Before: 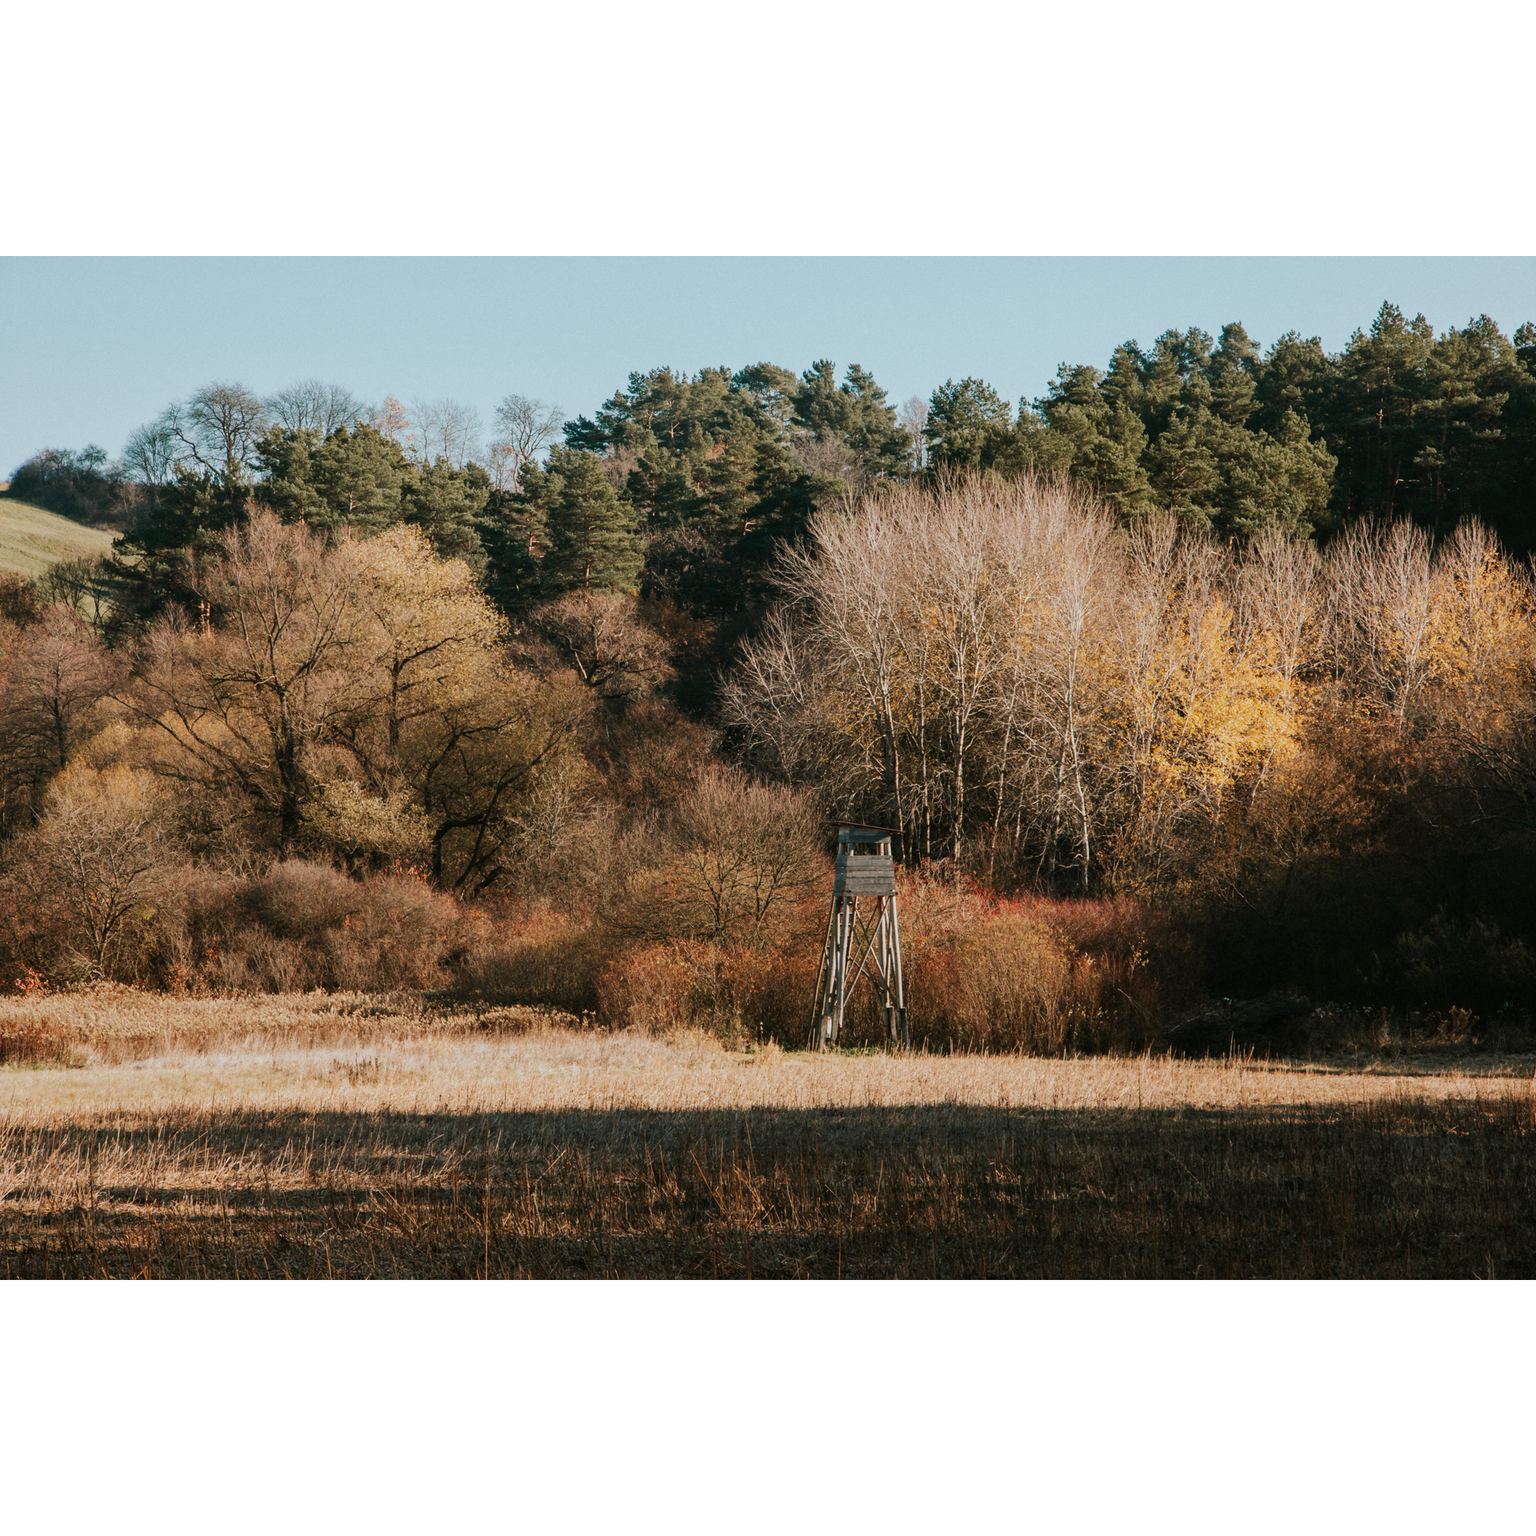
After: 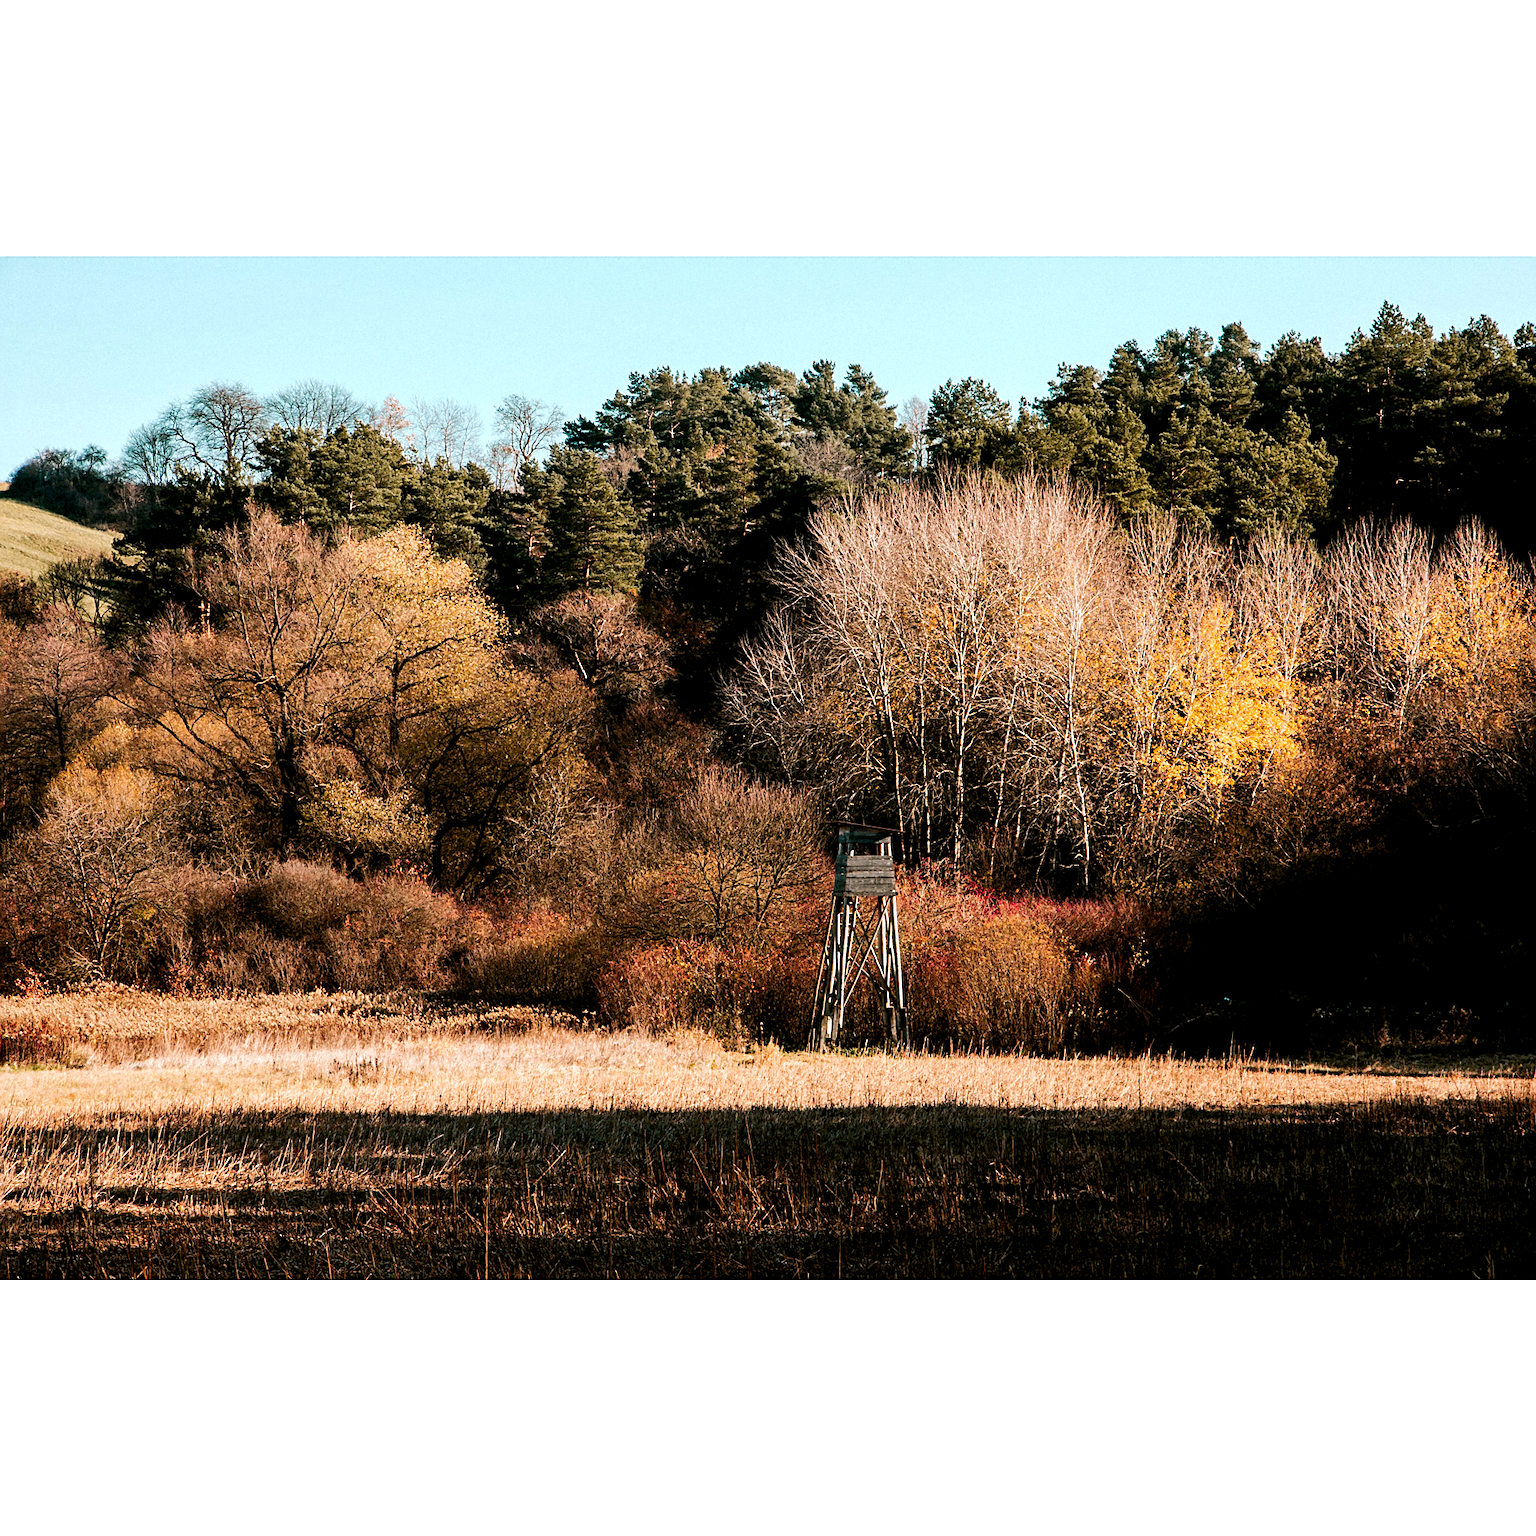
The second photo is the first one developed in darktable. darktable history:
sharpen: on, module defaults
tone equalizer: -8 EV -0.732 EV, -7 EV -0.693 EV, -6 EV -0.589 EV, -5 EV -0.409 EV, -3 EV 0.365 EV, -2 EV 0.6 EV, -1 EV 0.678 EV, +0 EV 0.755 EV, edges refinement/feathering 500, mask exposure compensation -1.57 EV, preserve details no
color balance rgb: global offset › luminance -0.847%, perceptual saturation grading › global saturation 25.837%, hue shift -8.07°
